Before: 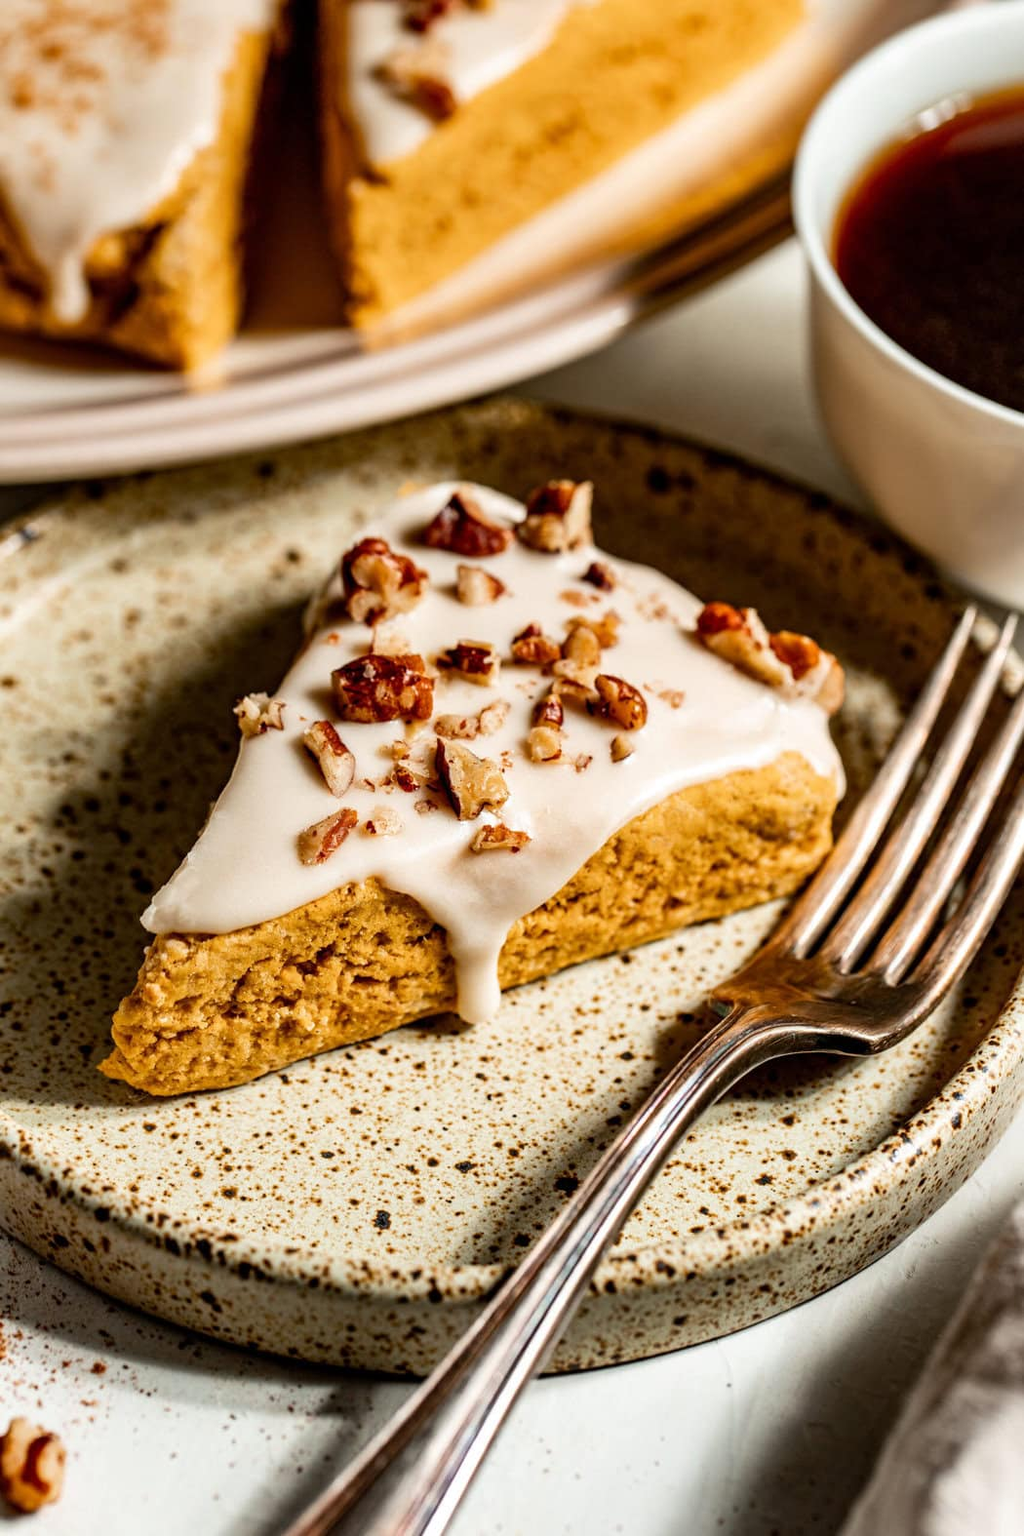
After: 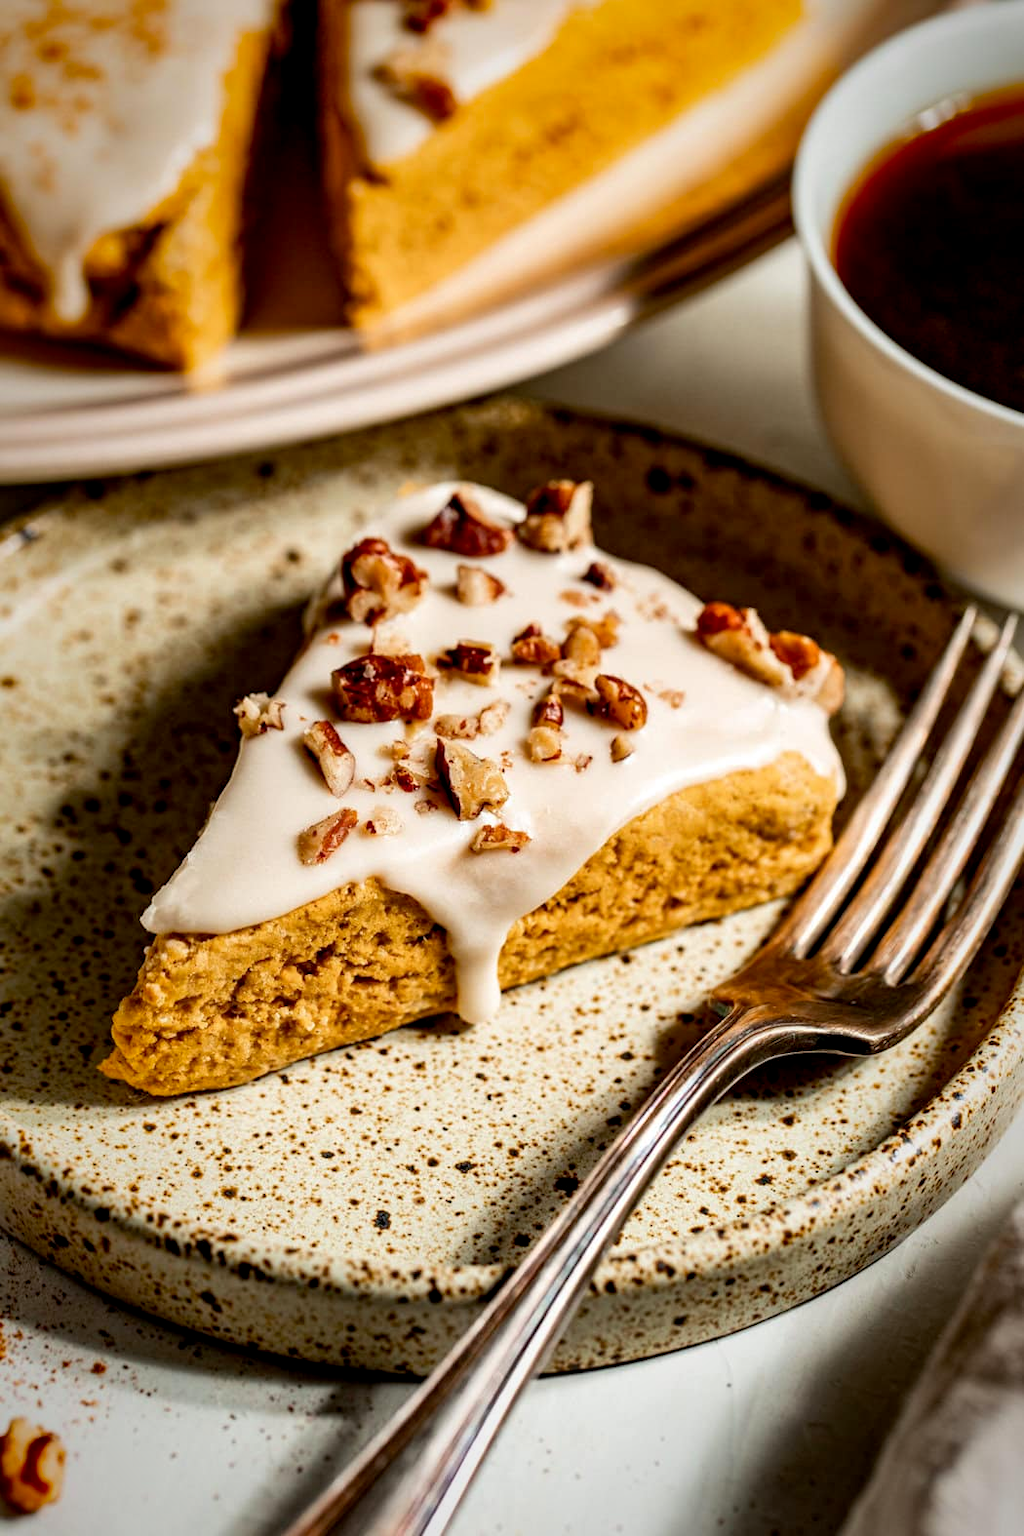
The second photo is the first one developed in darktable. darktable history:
exposure: black level correction 0.004, exposure 0.016 EV, compensate exposure bias true, compensate highlight preservation false
vignetting: fall-off start 67.5%, fall-off radius 67.35%, saturation 0.377, automatic ratio true
